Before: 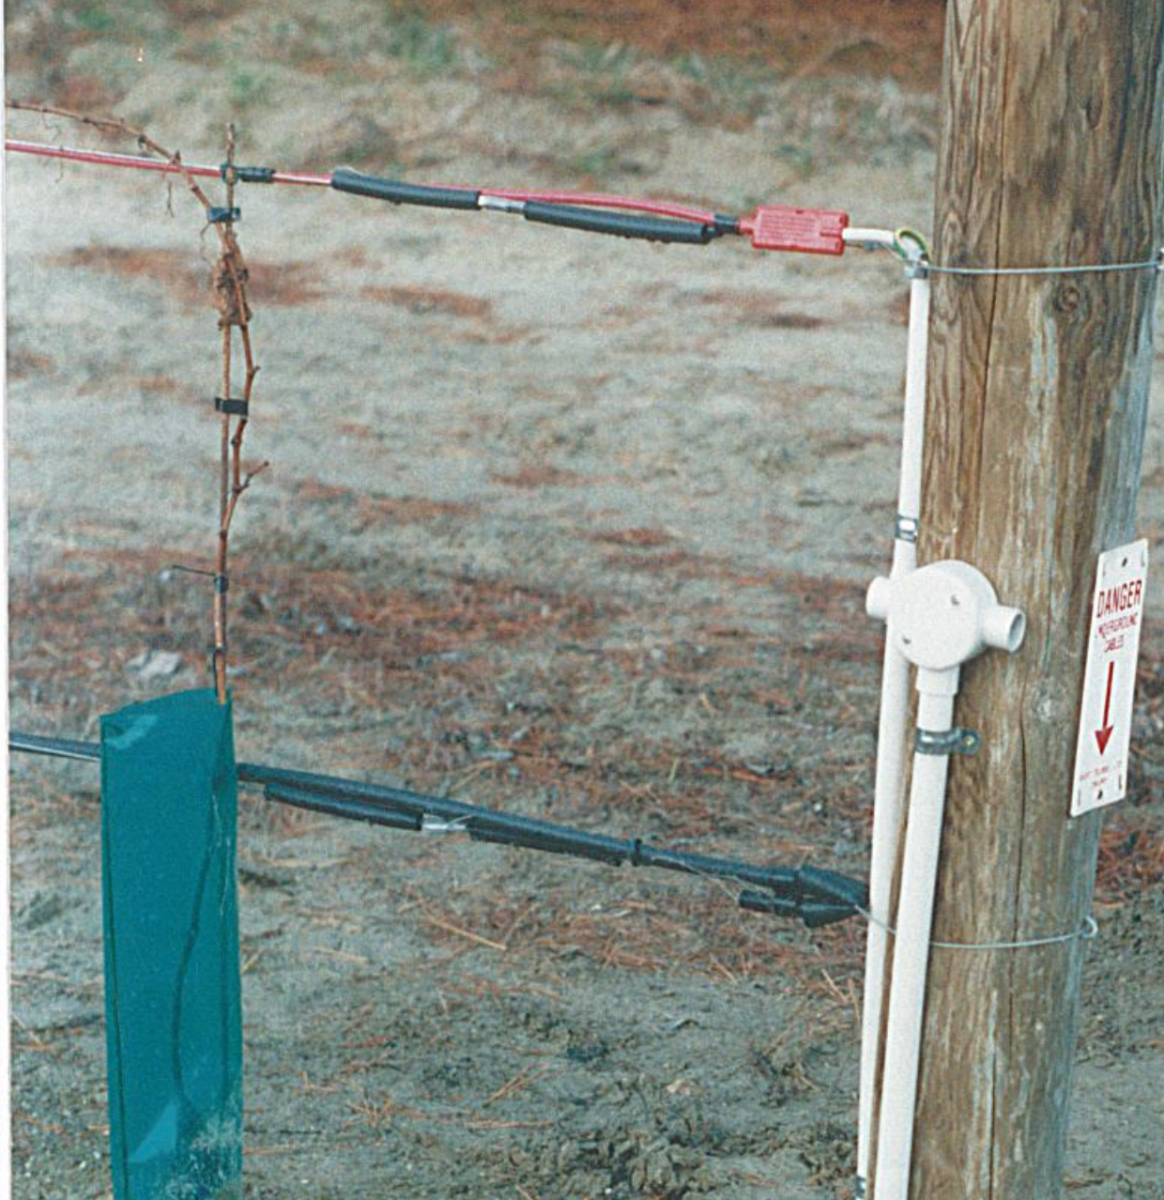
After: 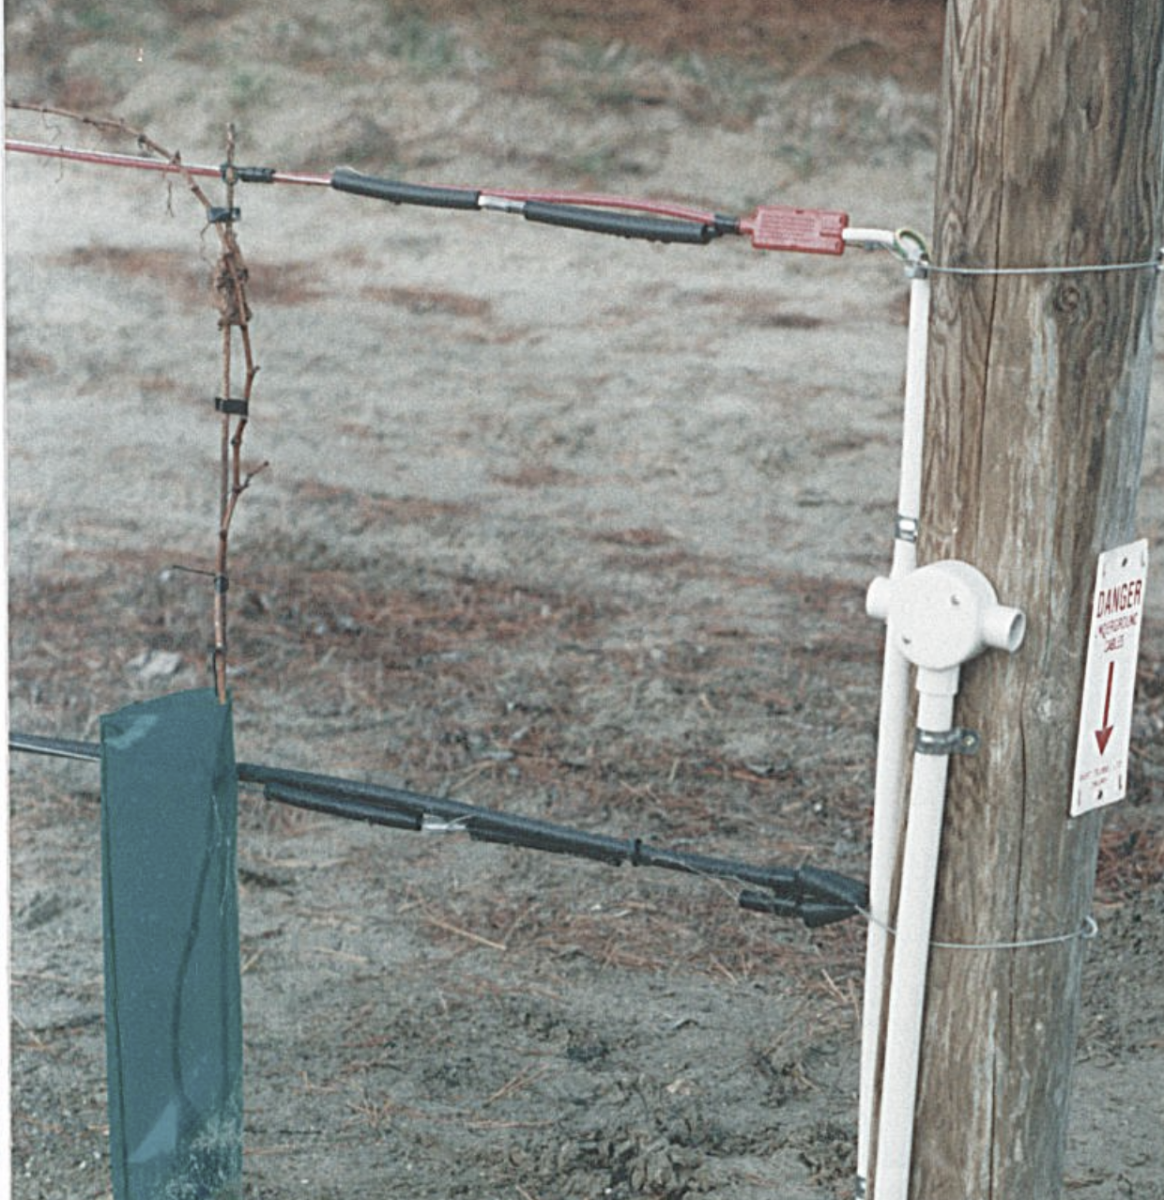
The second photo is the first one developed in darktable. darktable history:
color balance rgb: linear chroma grading › global chroma -16.06%, perceptual saturation grading › global saturation -32.85%, global vibrance -23.56%
